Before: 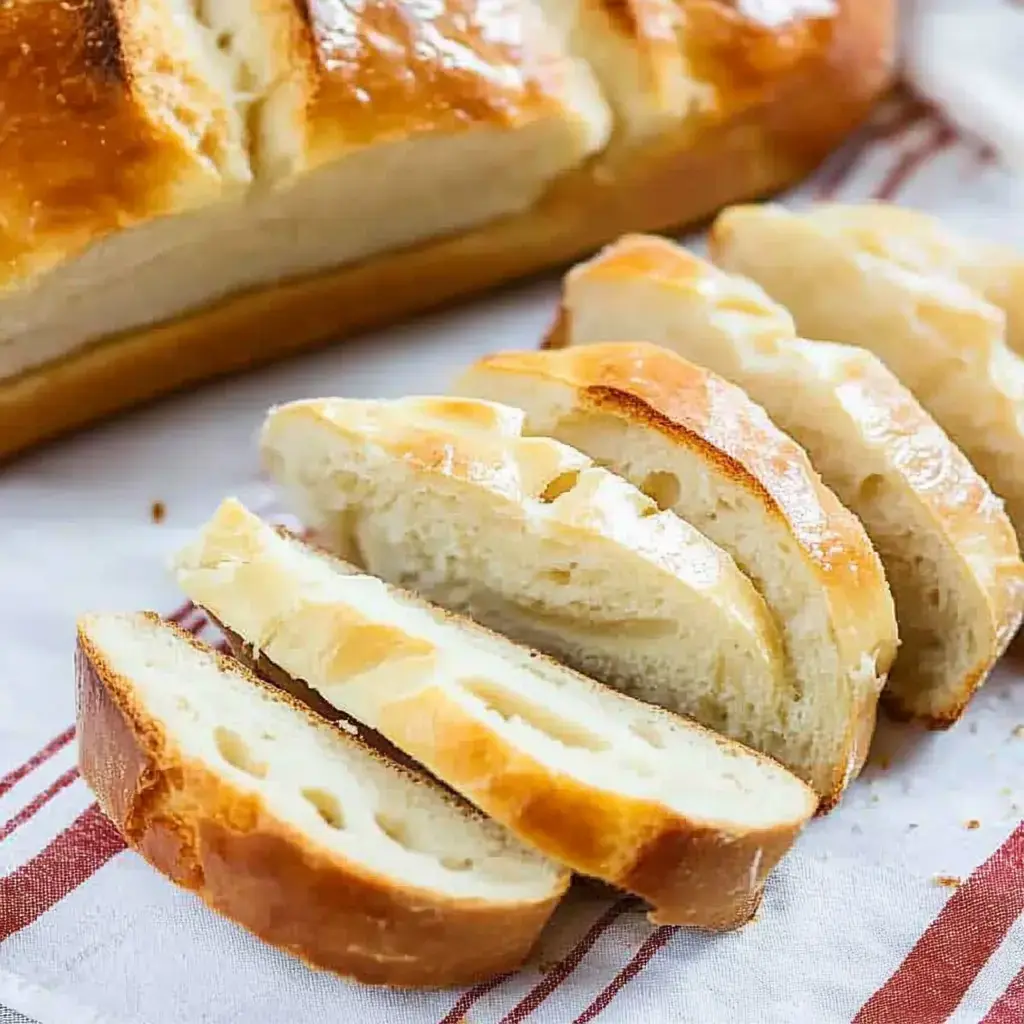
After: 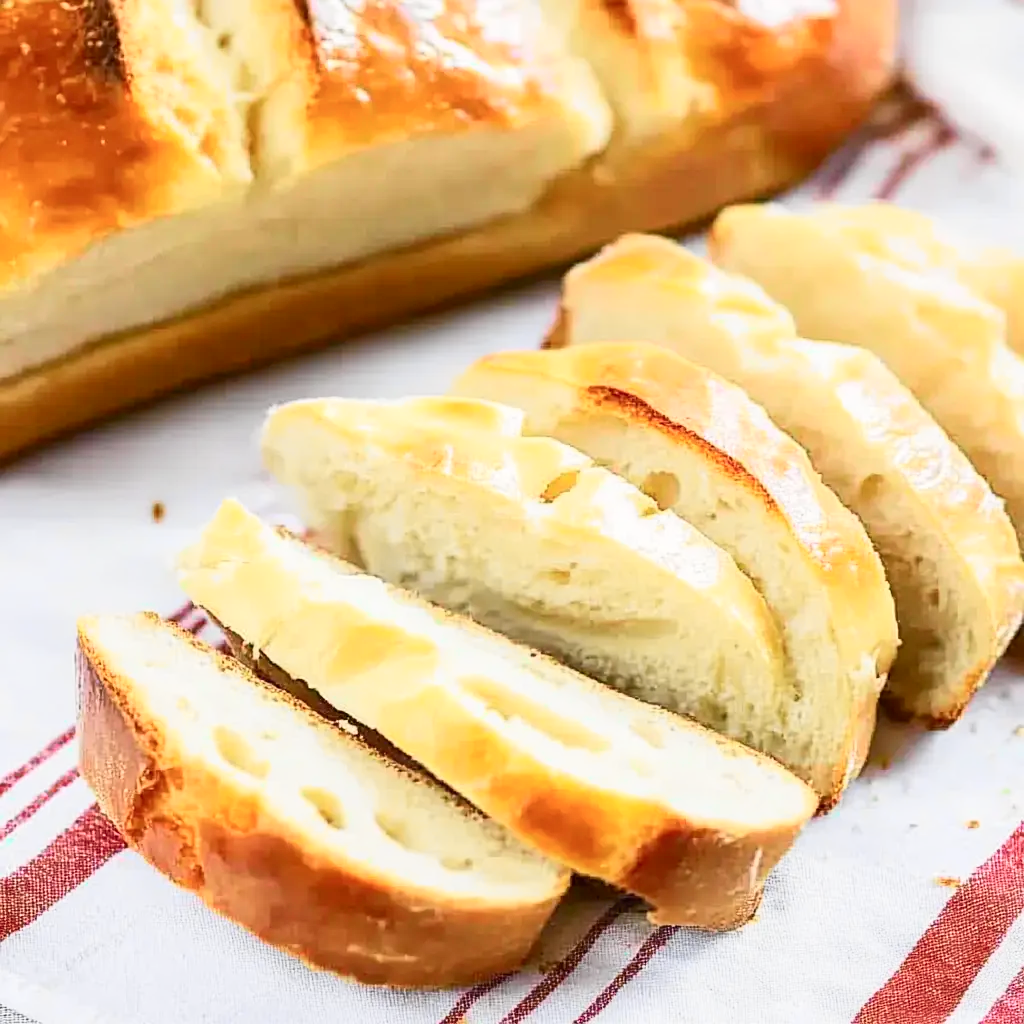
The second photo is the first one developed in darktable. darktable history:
tone curve: curves: ch0 [(0, 0) (0.055, 0.057) (0.258, 0.307) (0.434, 0.543) (0.517, 0.657) (0.745, 0.874) (1, 1)]; ch1 [(0, 0) (0.346, 0.307) (0.418, 0.383) (0.46, 0.439) (0.482, 0.493) (0.502, 0.503) (0.517, 0.514) (0.55, 0.561) (0.588, 0.603) (0.646, 0.688) (1, 1)]; ch2 [(0, 0) (0.346, 0.34) (0.431, 0.45) (0.485, 0.499) (0.5, 0.503) (0.527, 0.525) (0.545, 0.562) (0.679, 0.706) (1, 1)], color space Lab, independent channels, preserve colors none
